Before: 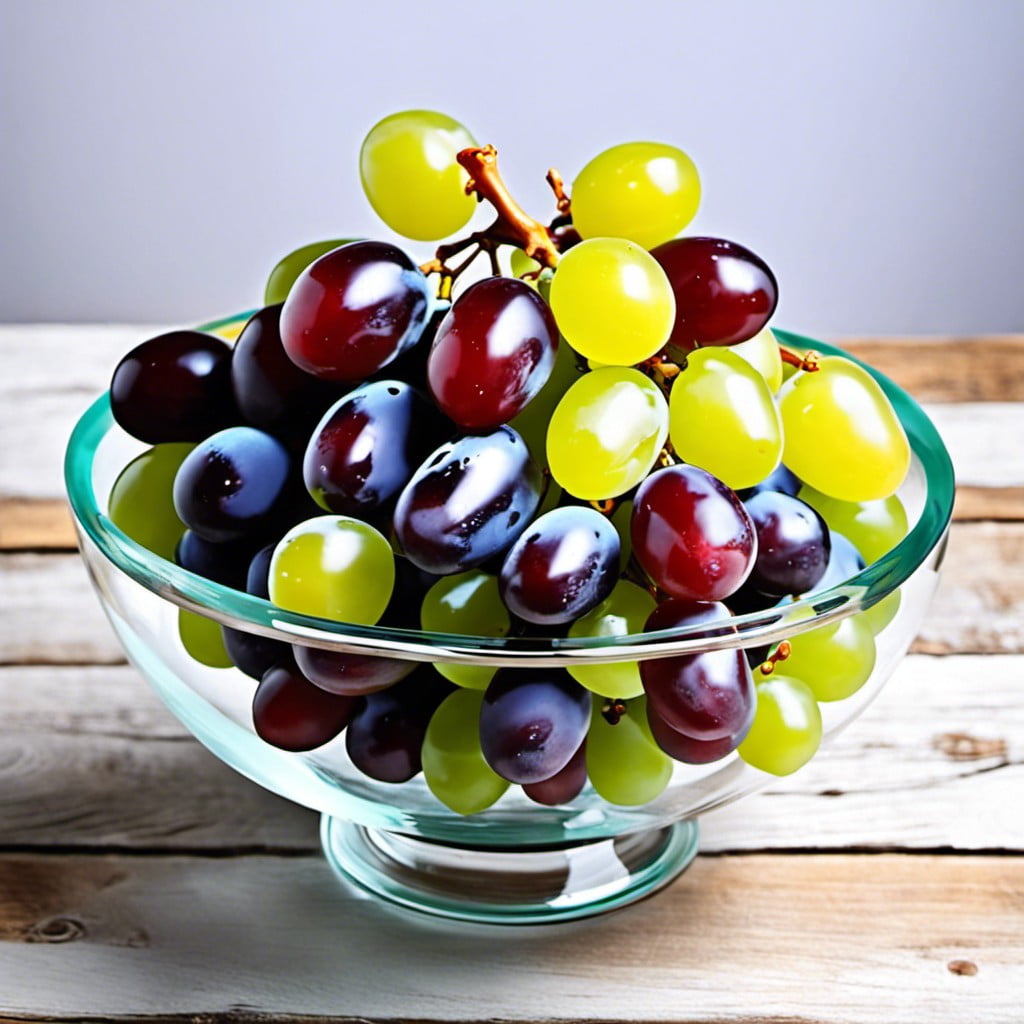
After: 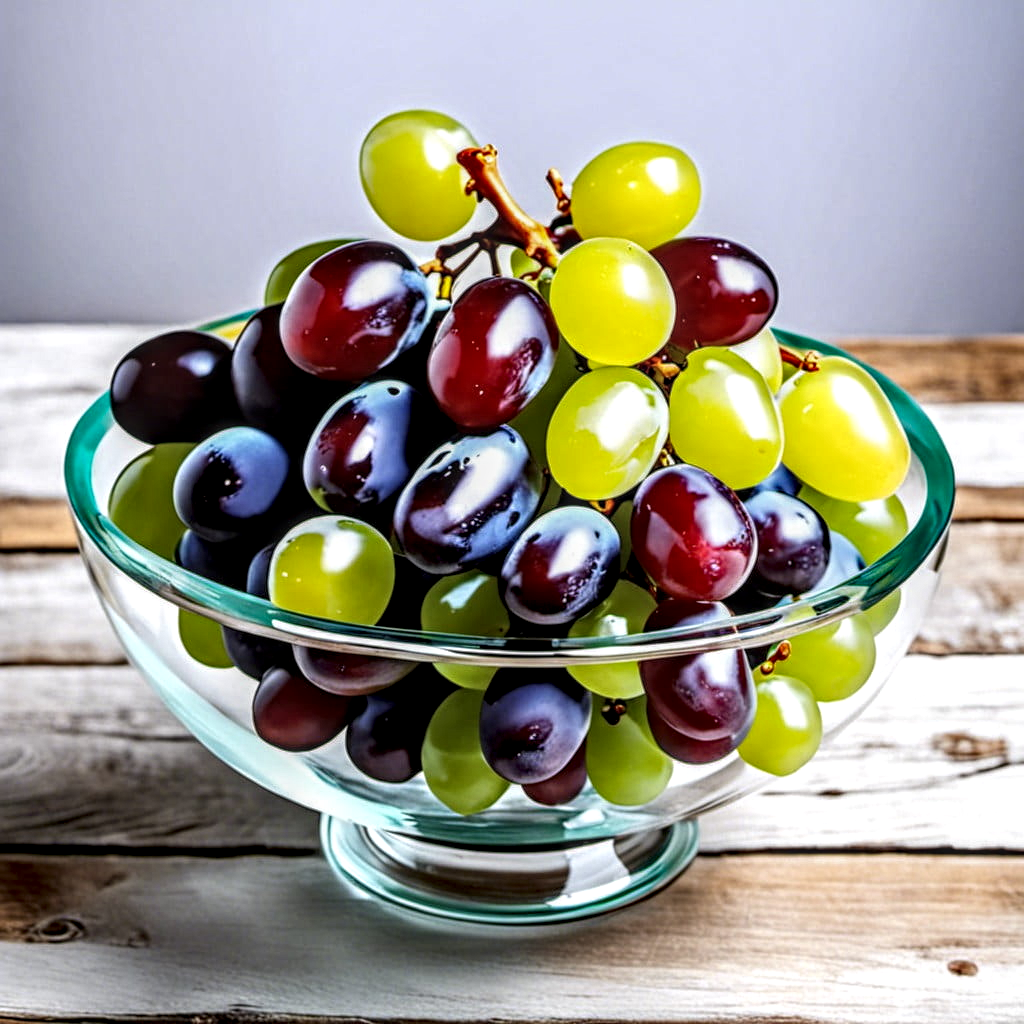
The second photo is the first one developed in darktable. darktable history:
local contrast: highlights 5%, shadows 2%, detail 182%
